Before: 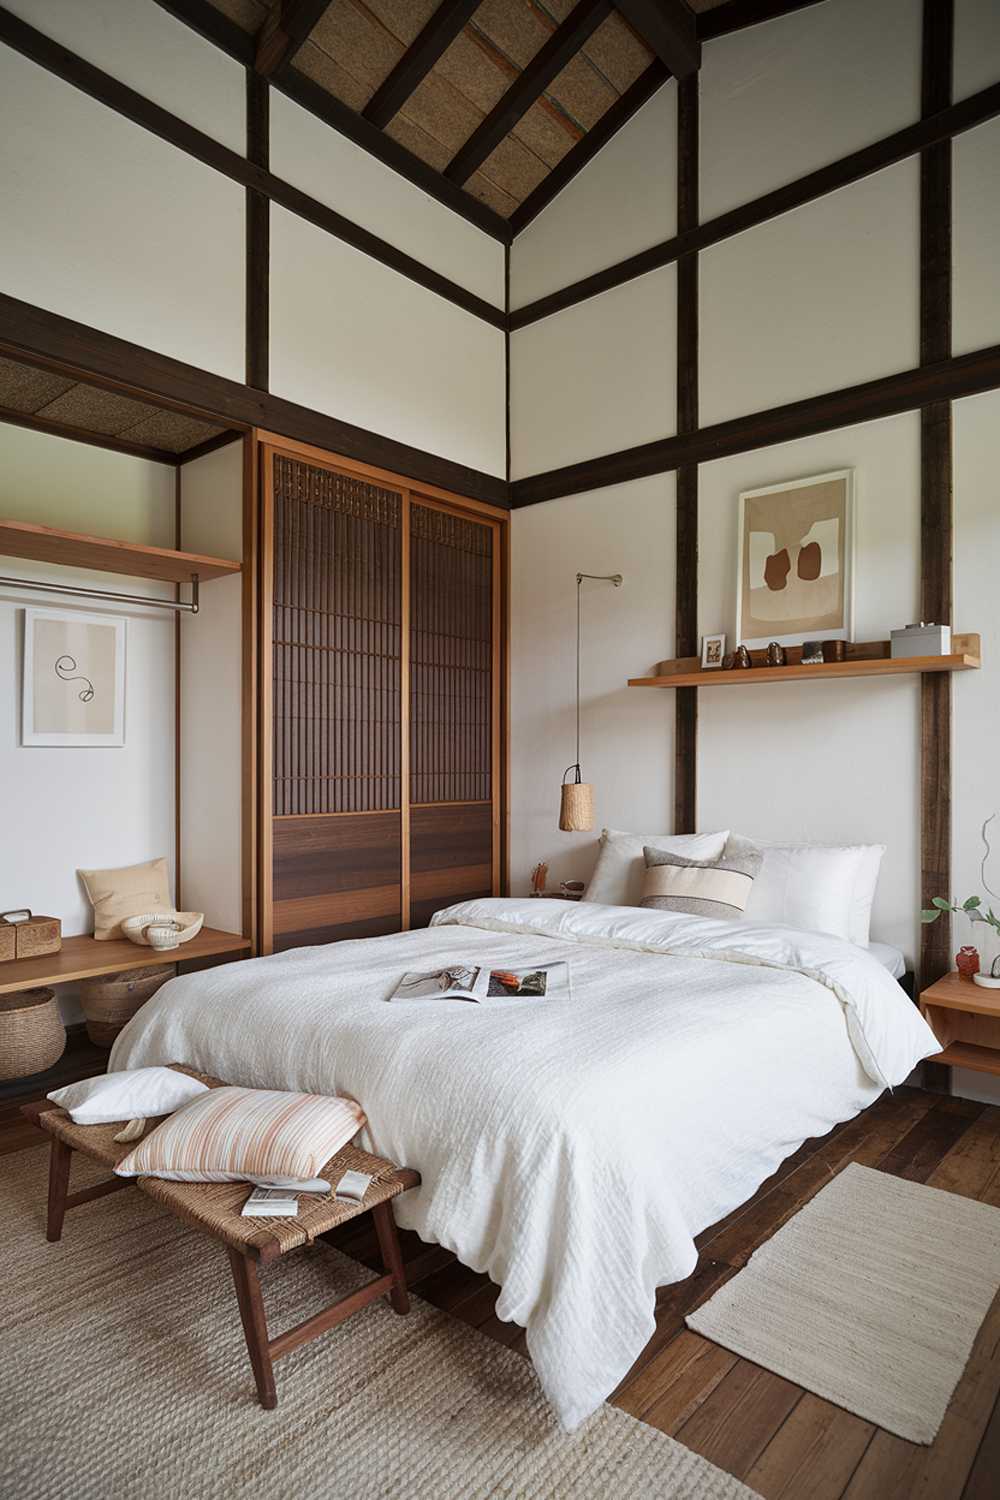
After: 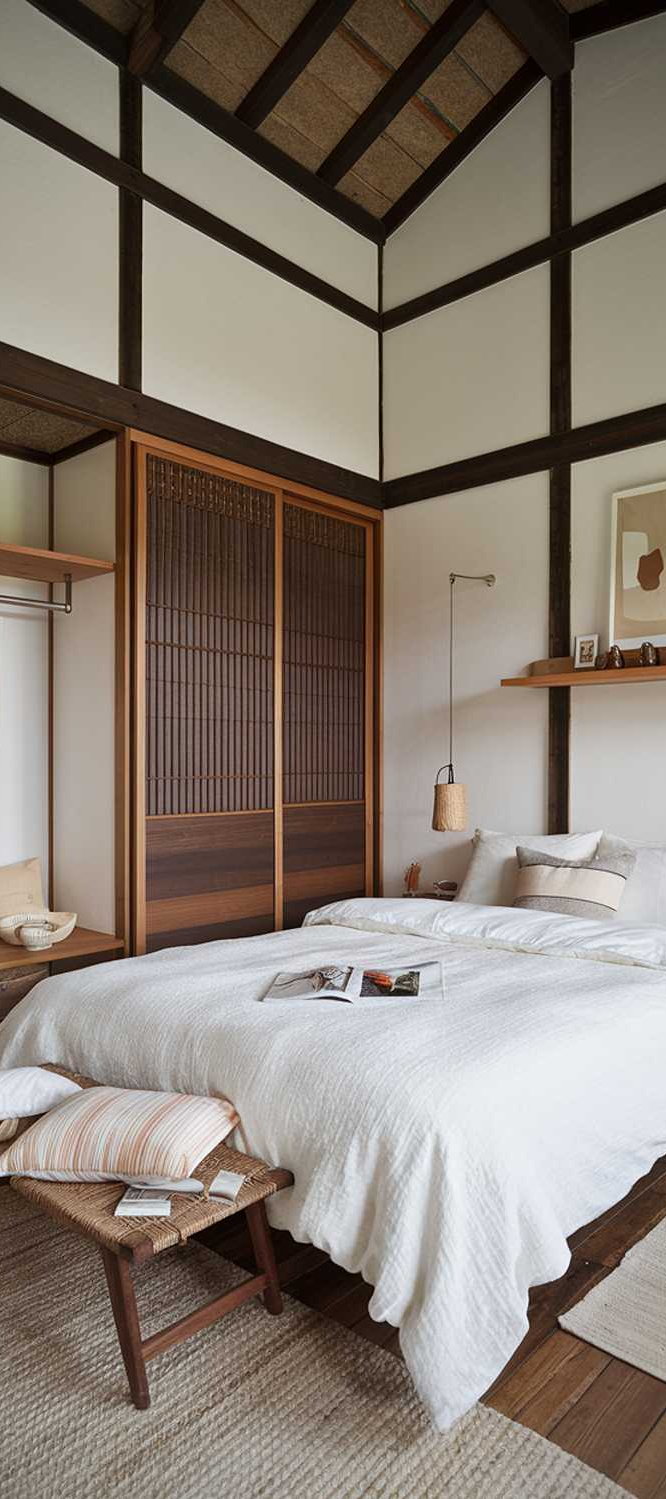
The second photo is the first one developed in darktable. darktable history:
crop and rotate: left 12.748%, right 20.649%
